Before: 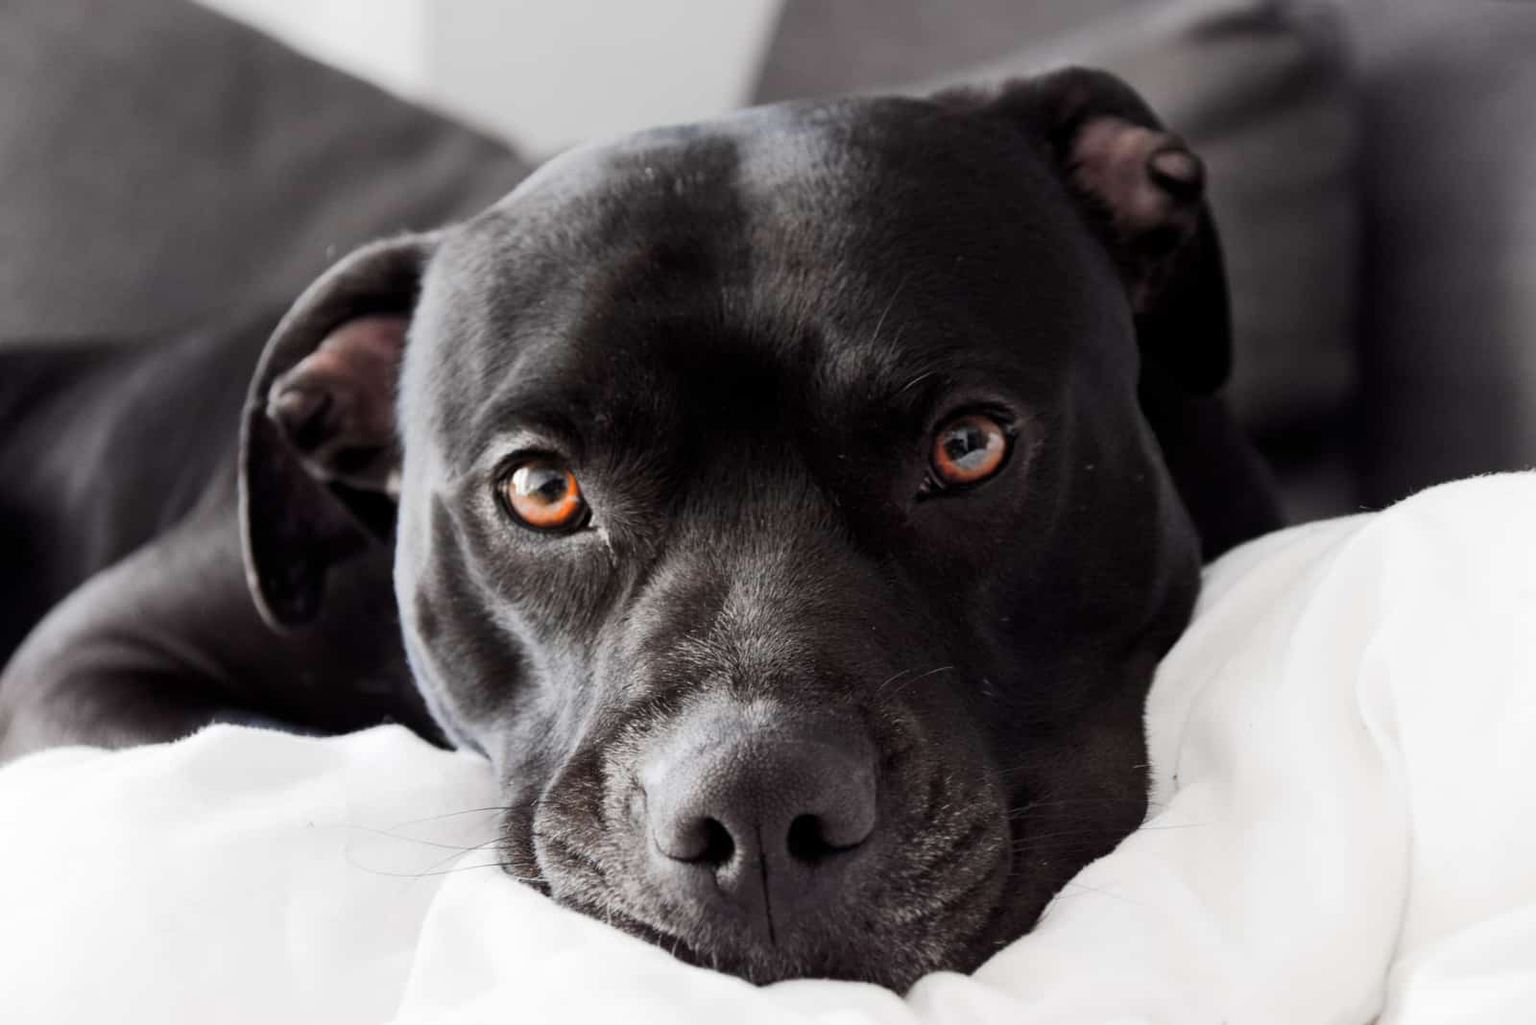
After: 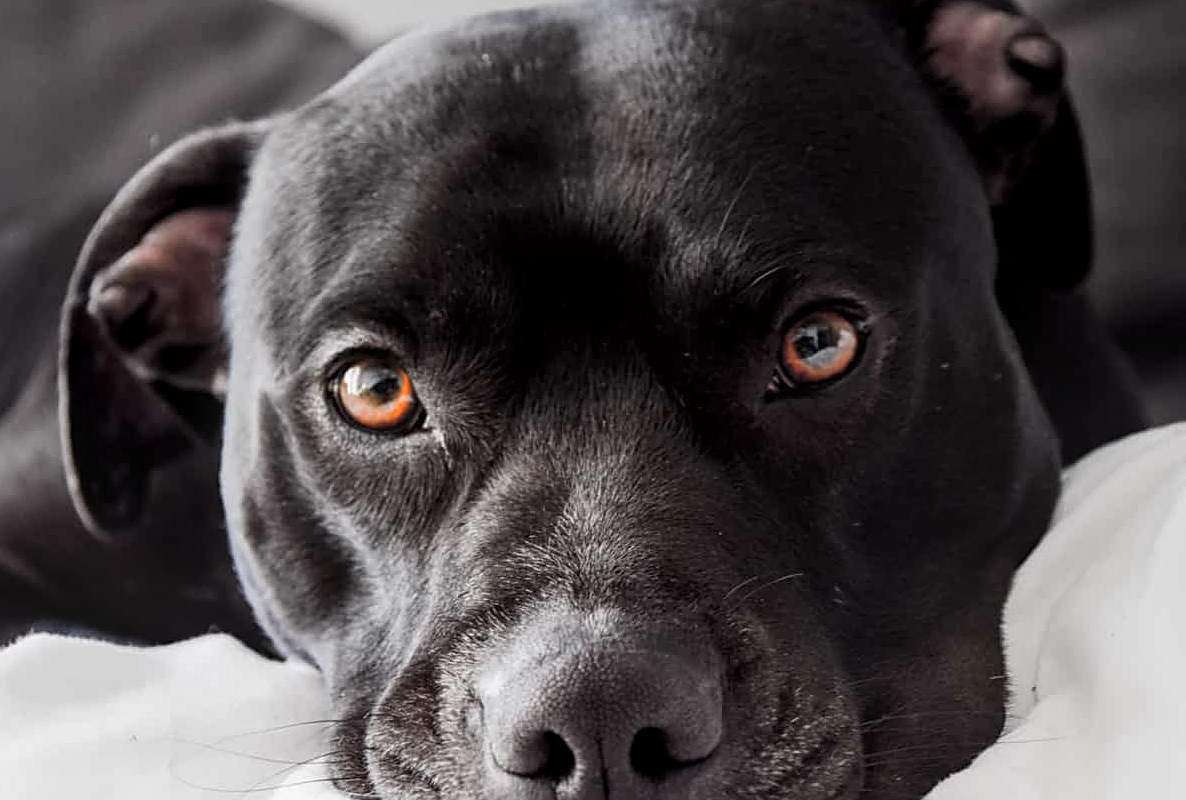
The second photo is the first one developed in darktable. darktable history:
crop and rotate: left 11.898%, top 11.421%, right 13.934%, bottom 13.662%
local contrast: on, module defaults
sharpen: on, module defaults
